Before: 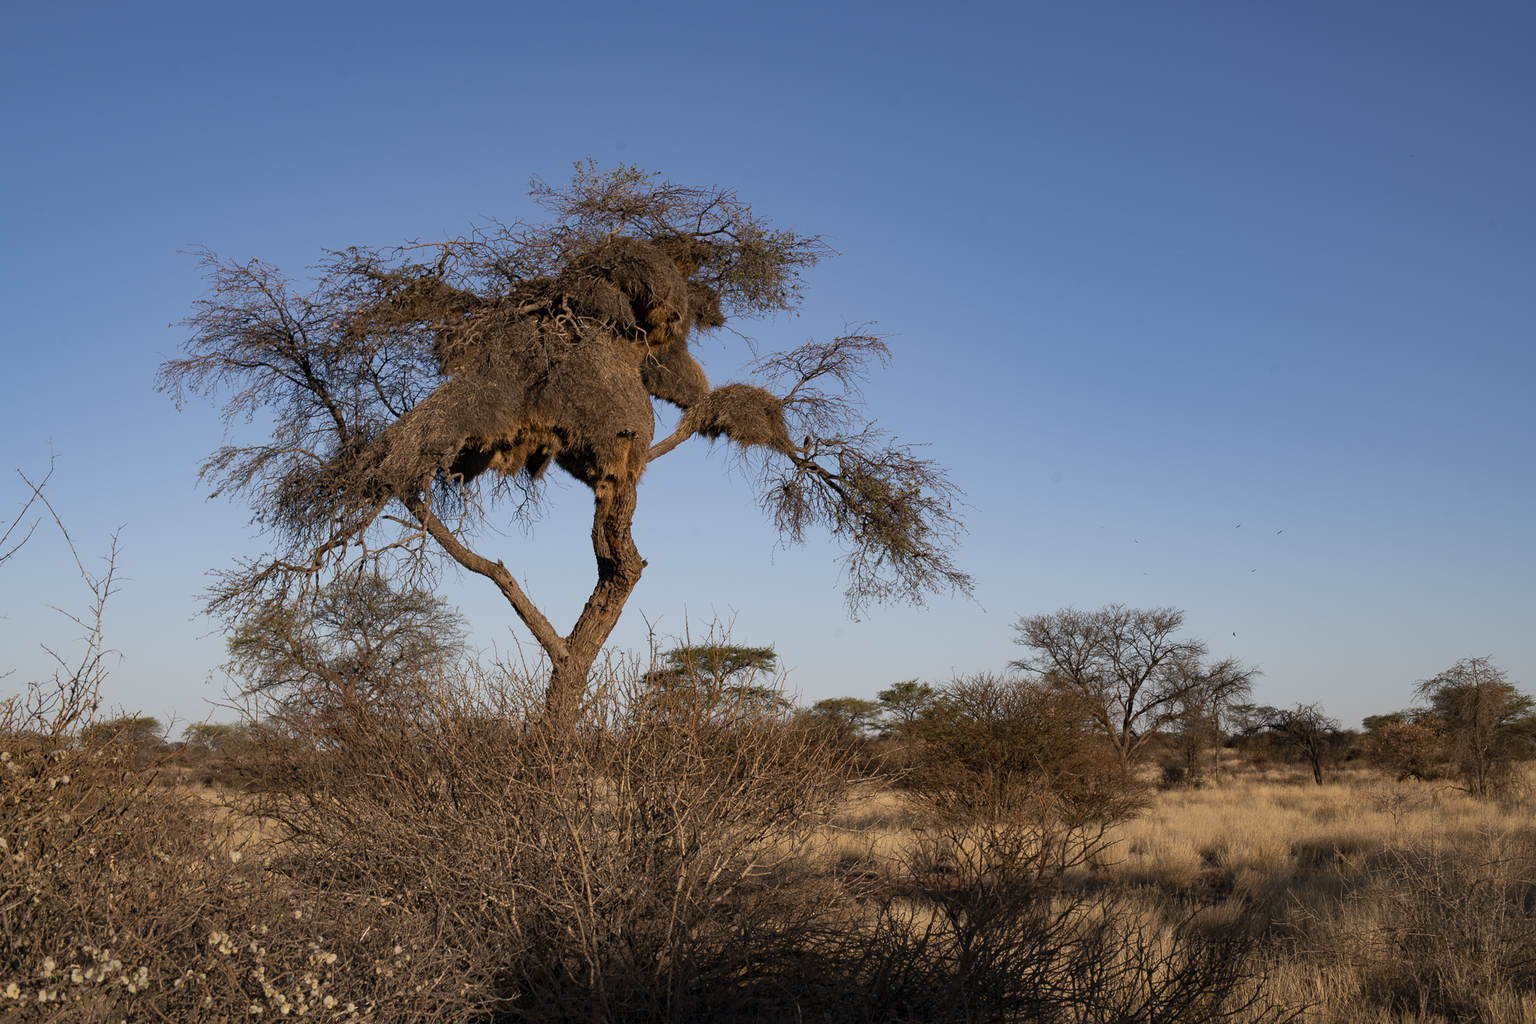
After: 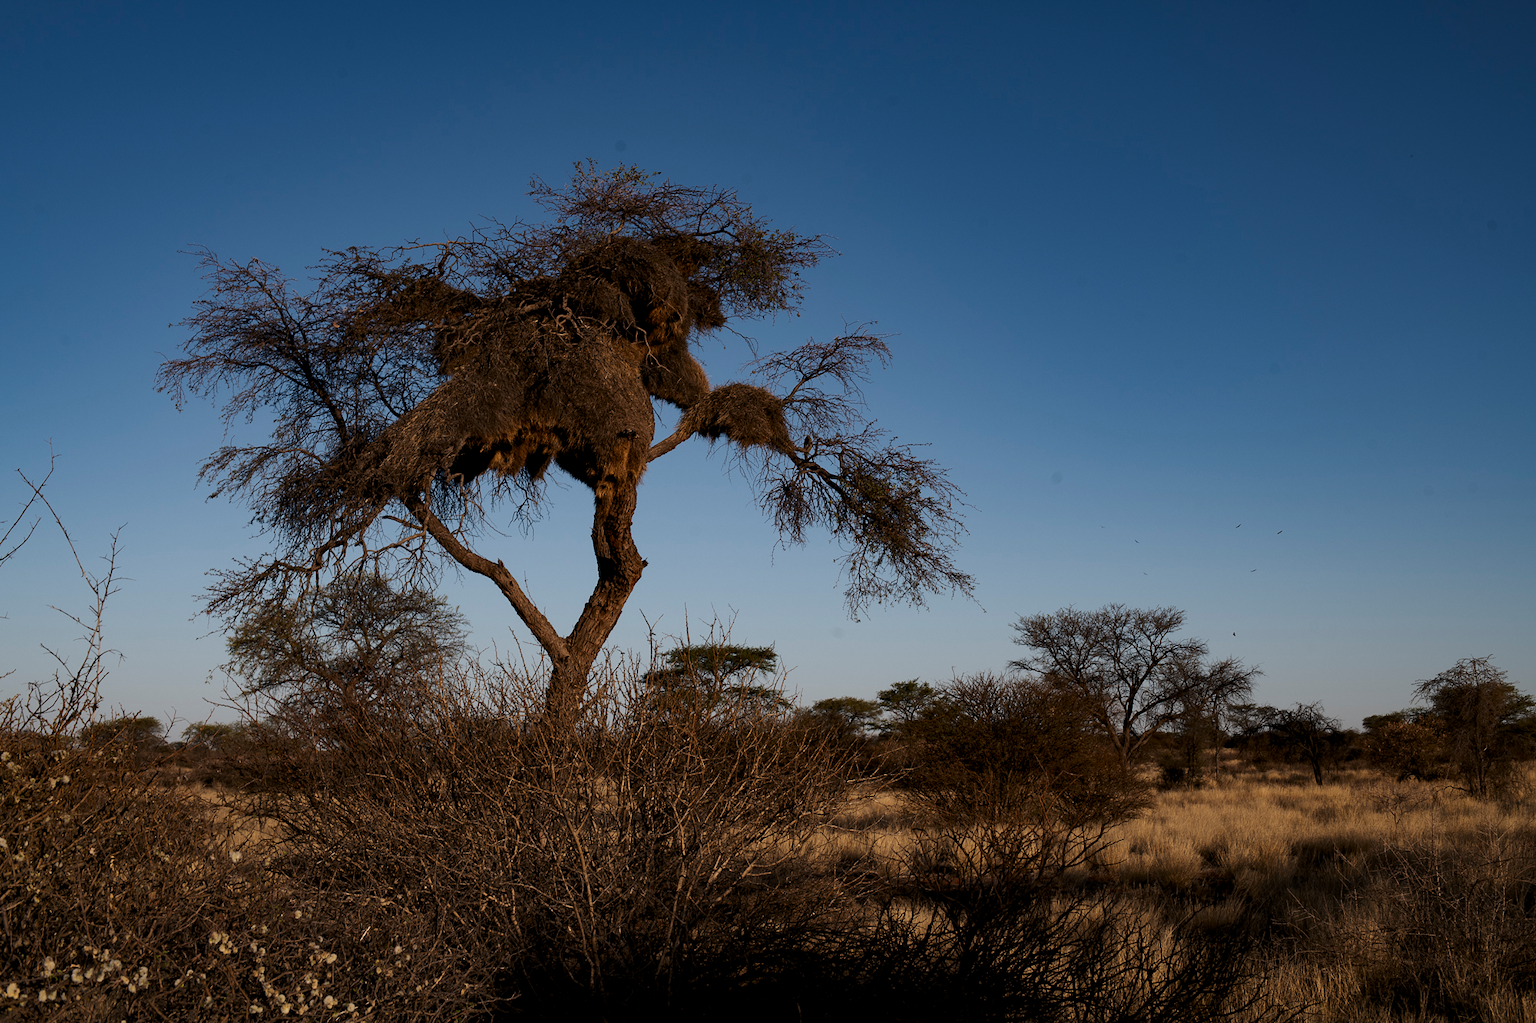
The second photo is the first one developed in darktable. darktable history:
contrast brightness saturation: contrast 0.07, brightness -0.14, saturation 0.11
levels: levels [0.029, 0.545, 0.971]
